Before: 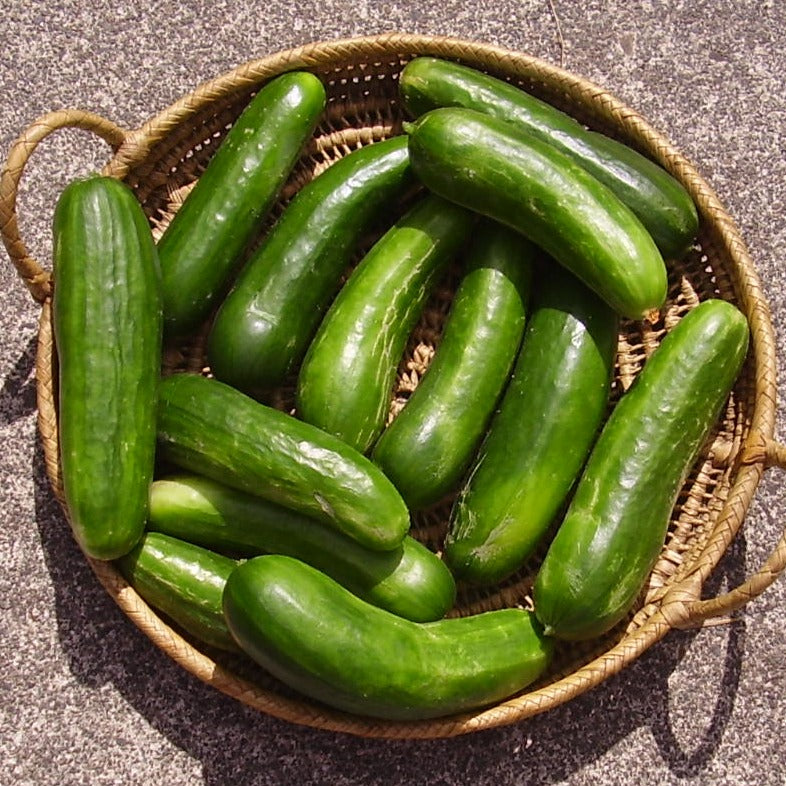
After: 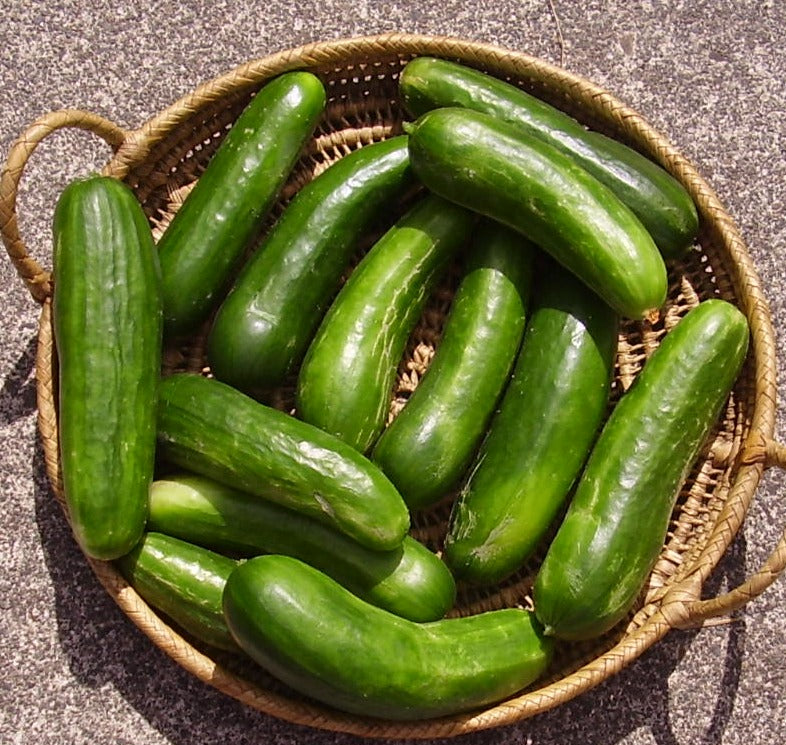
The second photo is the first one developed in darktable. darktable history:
crop and rotate: top 0%, bottom 5.097%
local contrast: mode bilateral grid, contrast 10, coarseness 25, detail 115%, midtone range 0.2
